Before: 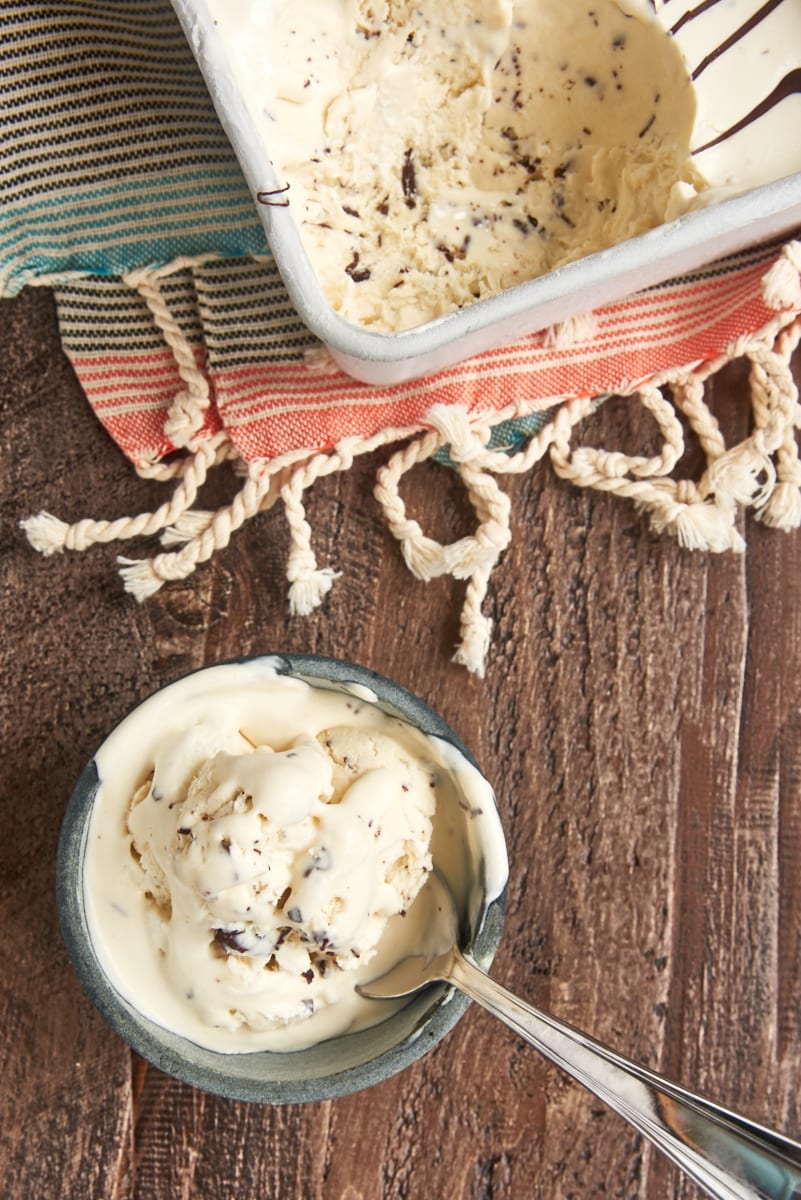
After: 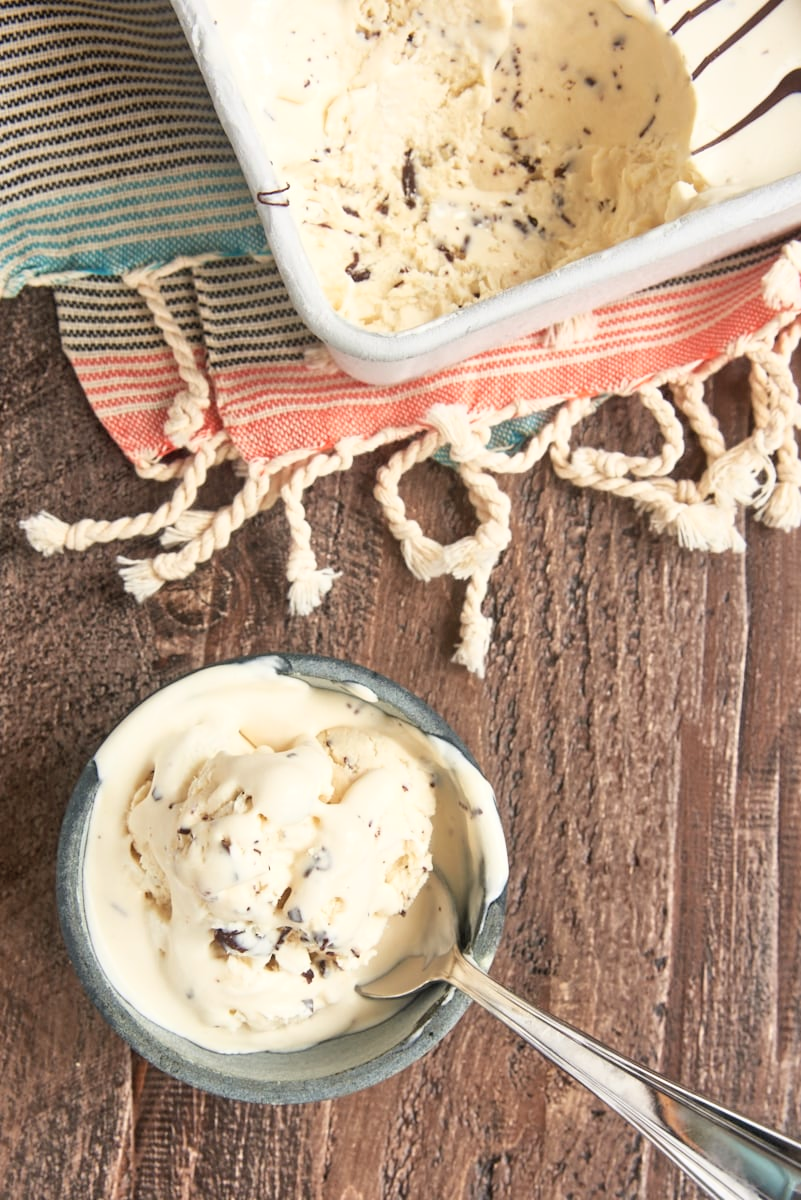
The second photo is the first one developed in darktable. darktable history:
tone curve: curves: ch0 [(0, 0) (0.003, 0.022) (0.011, 0.025) (0.025, 0.032) (0.044, 0.055) (0.069, 0.089) (0.1, 0.133) (0.136, 0.18) (0.177, 0.231) (0.224, 0.291) (0.277, 0.35) (0.335, 0.42) (0.399, 0.496) (0.468, 0.561) (0.543, 0.632) (0.623, 0.706) (0.709, 0.783) (0.801, 0.865) (0.898, 0.947) (1, 1)], color space Lab, independent channels, preserve colors none
